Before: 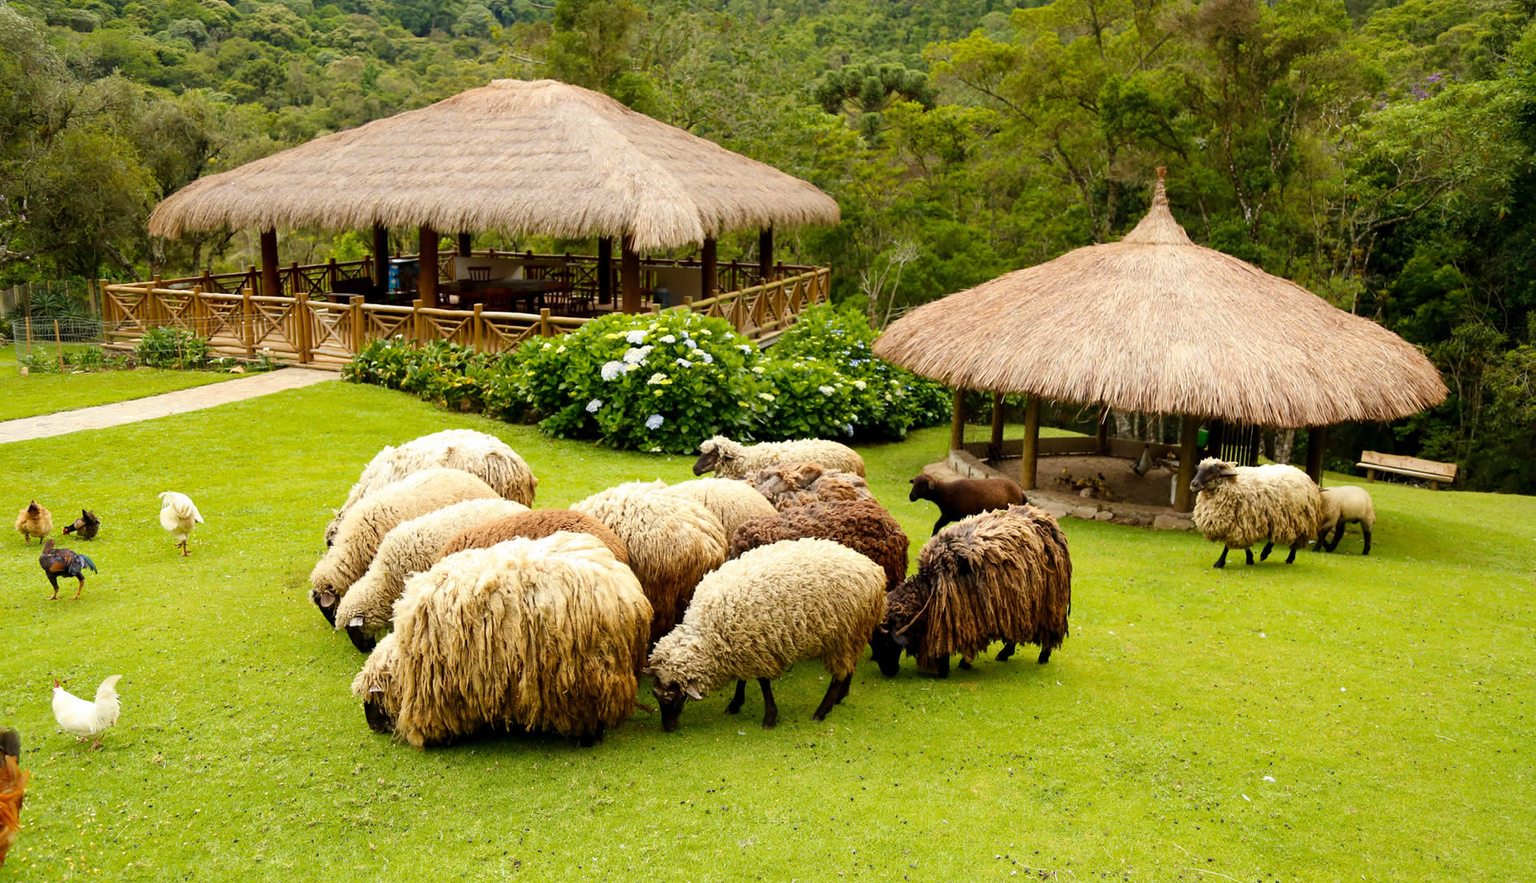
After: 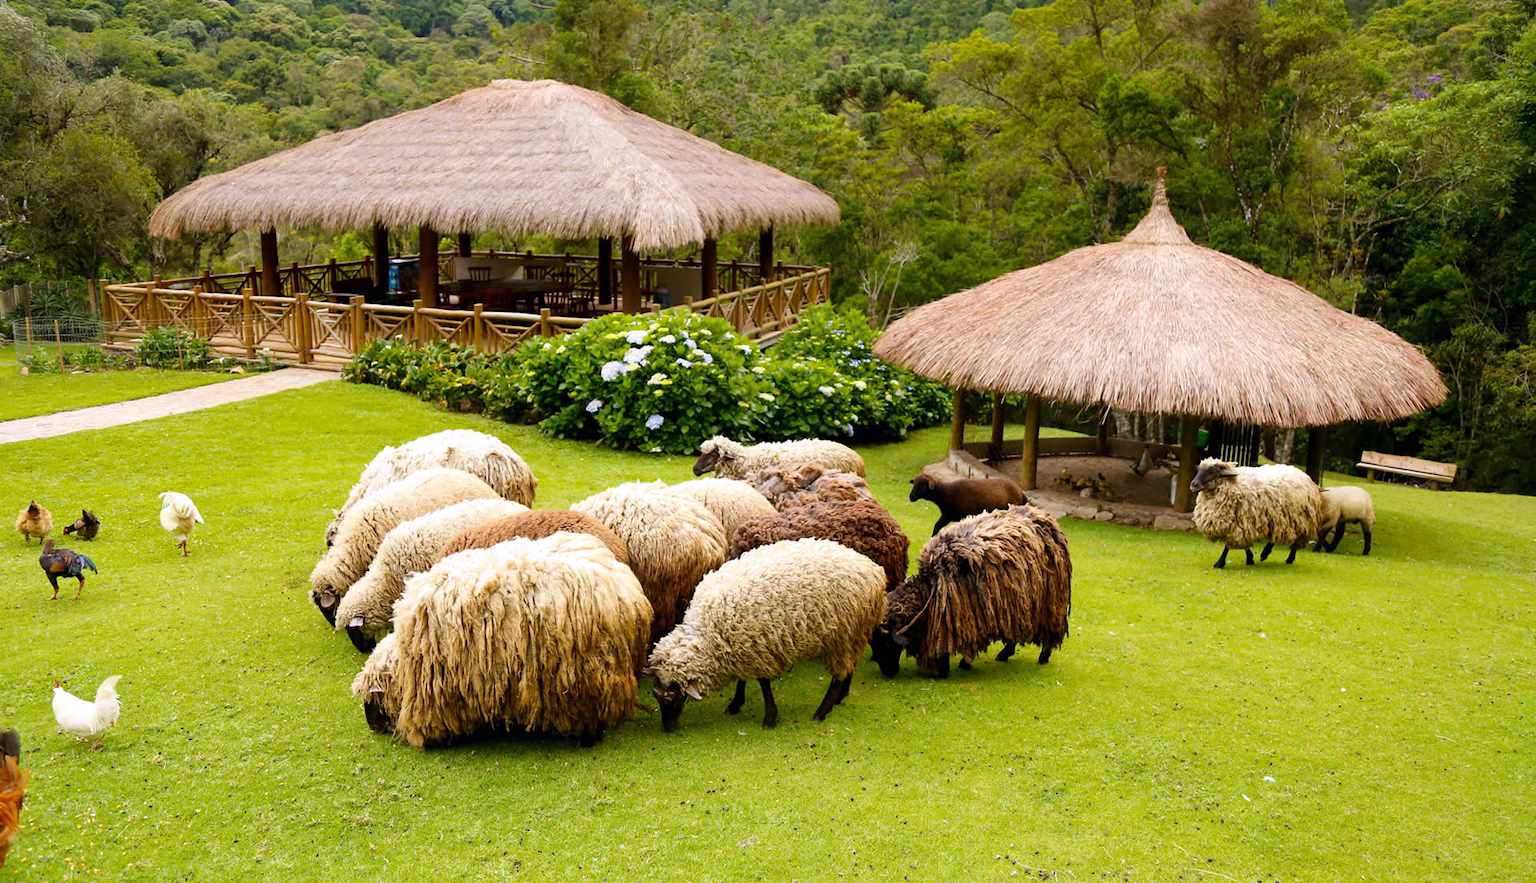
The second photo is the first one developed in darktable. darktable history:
exposure: black level correction 0, compensate exposure bias true, compensate highlight preservation false
white balance: red 1.004, blue 1.096
